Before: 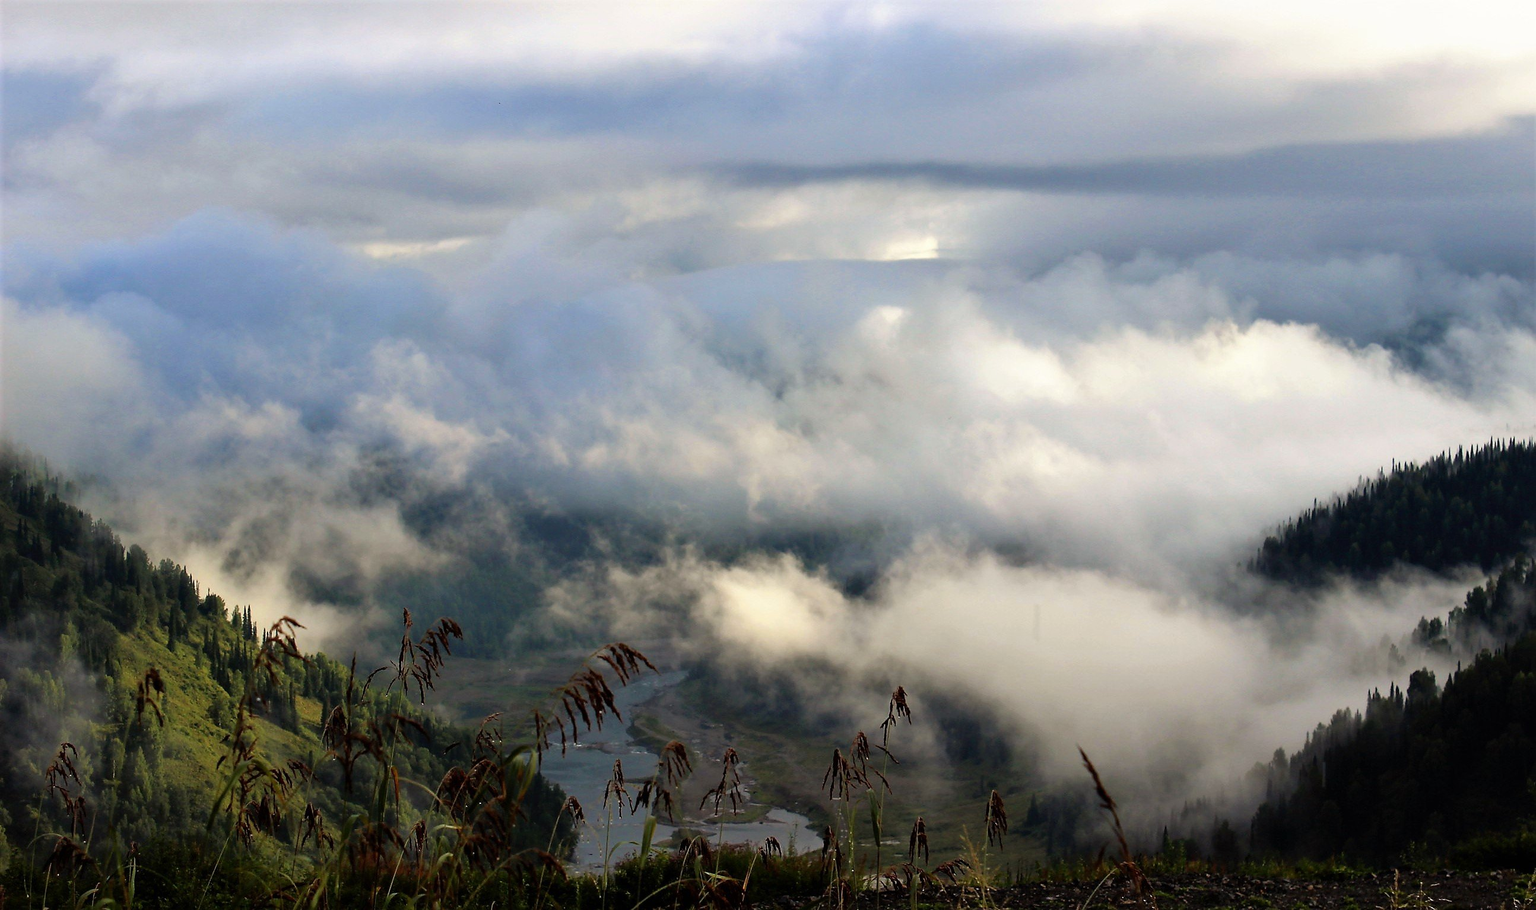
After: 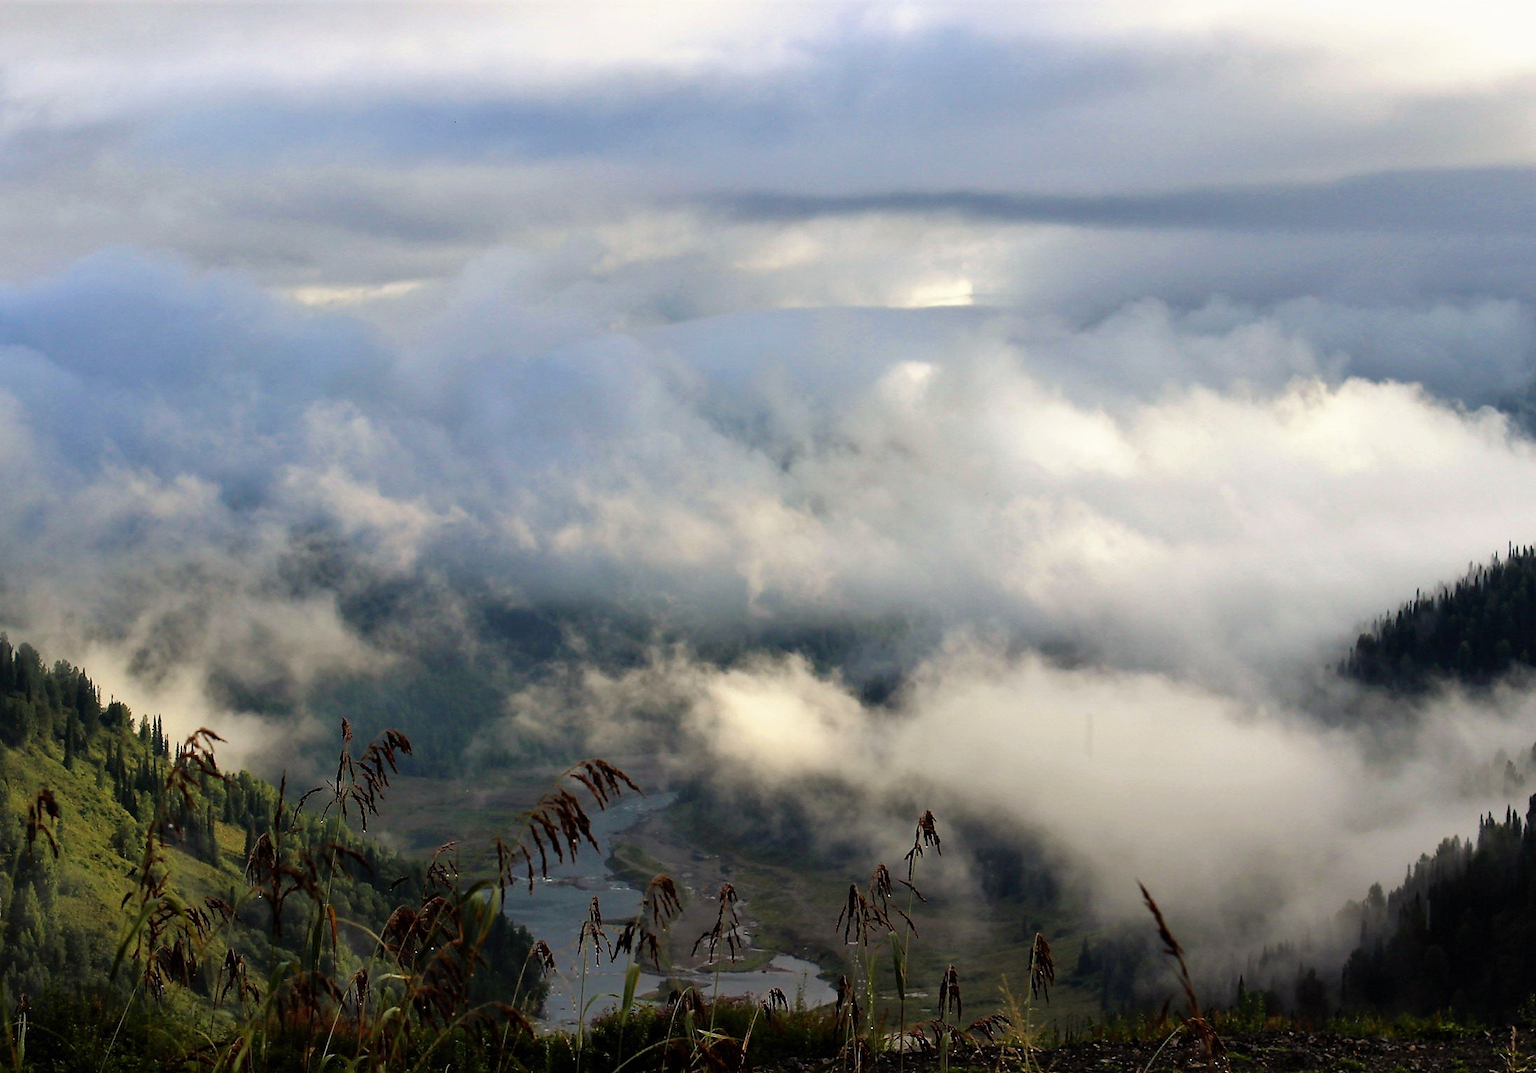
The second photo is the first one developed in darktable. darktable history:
crop: left 7.449%, right 7.799%
